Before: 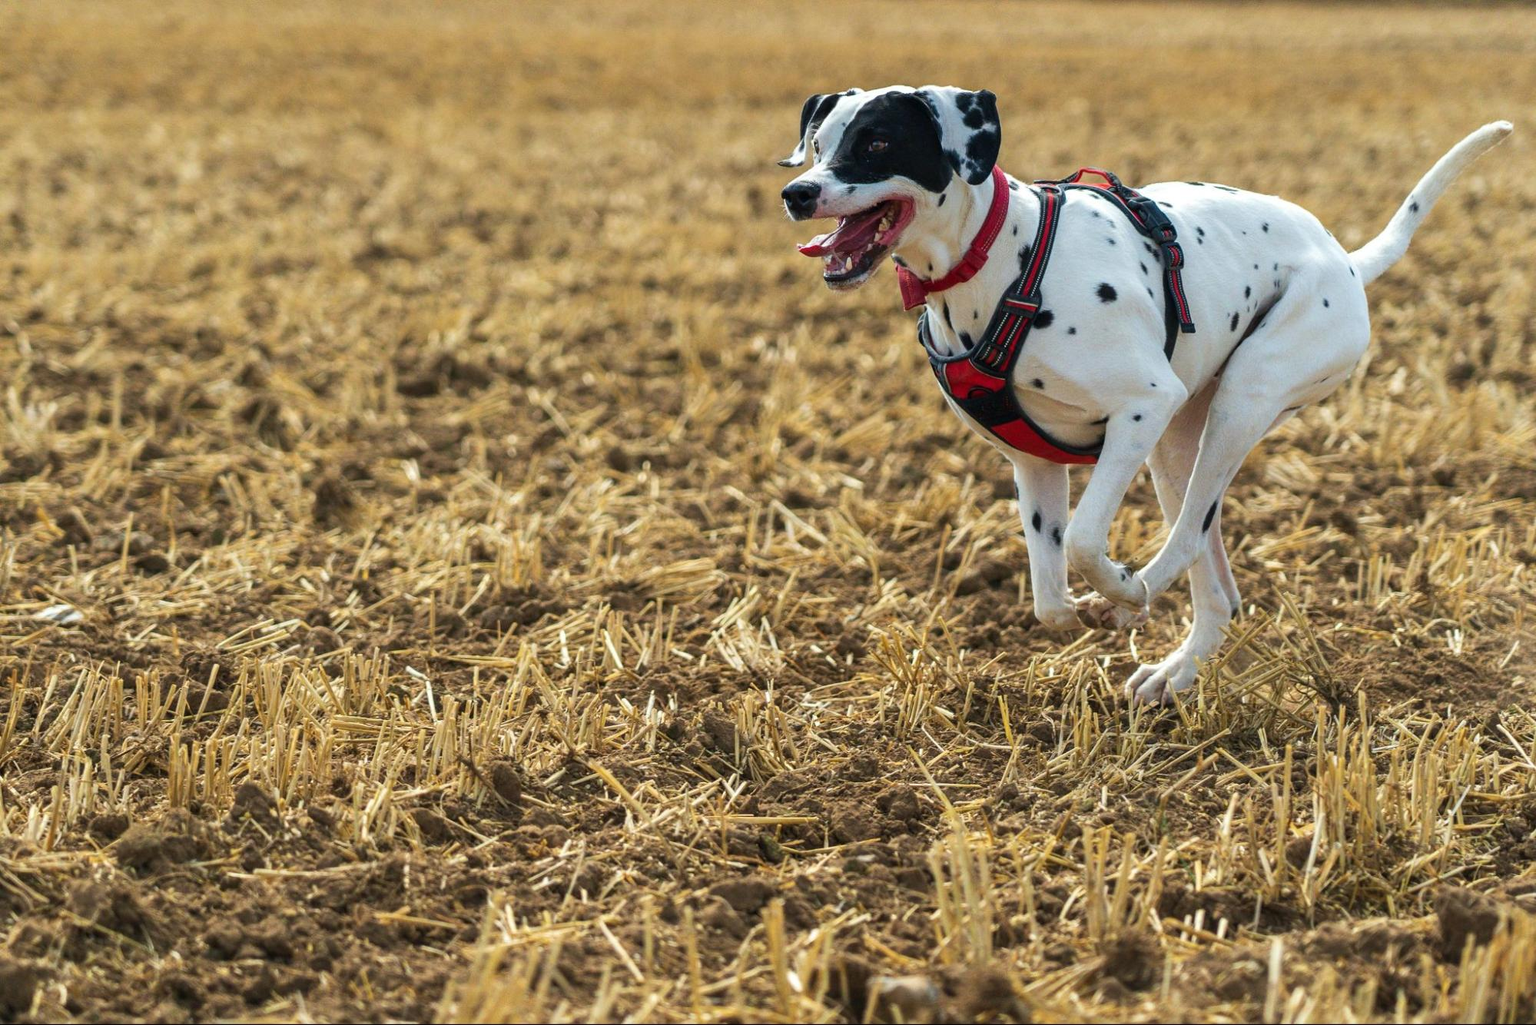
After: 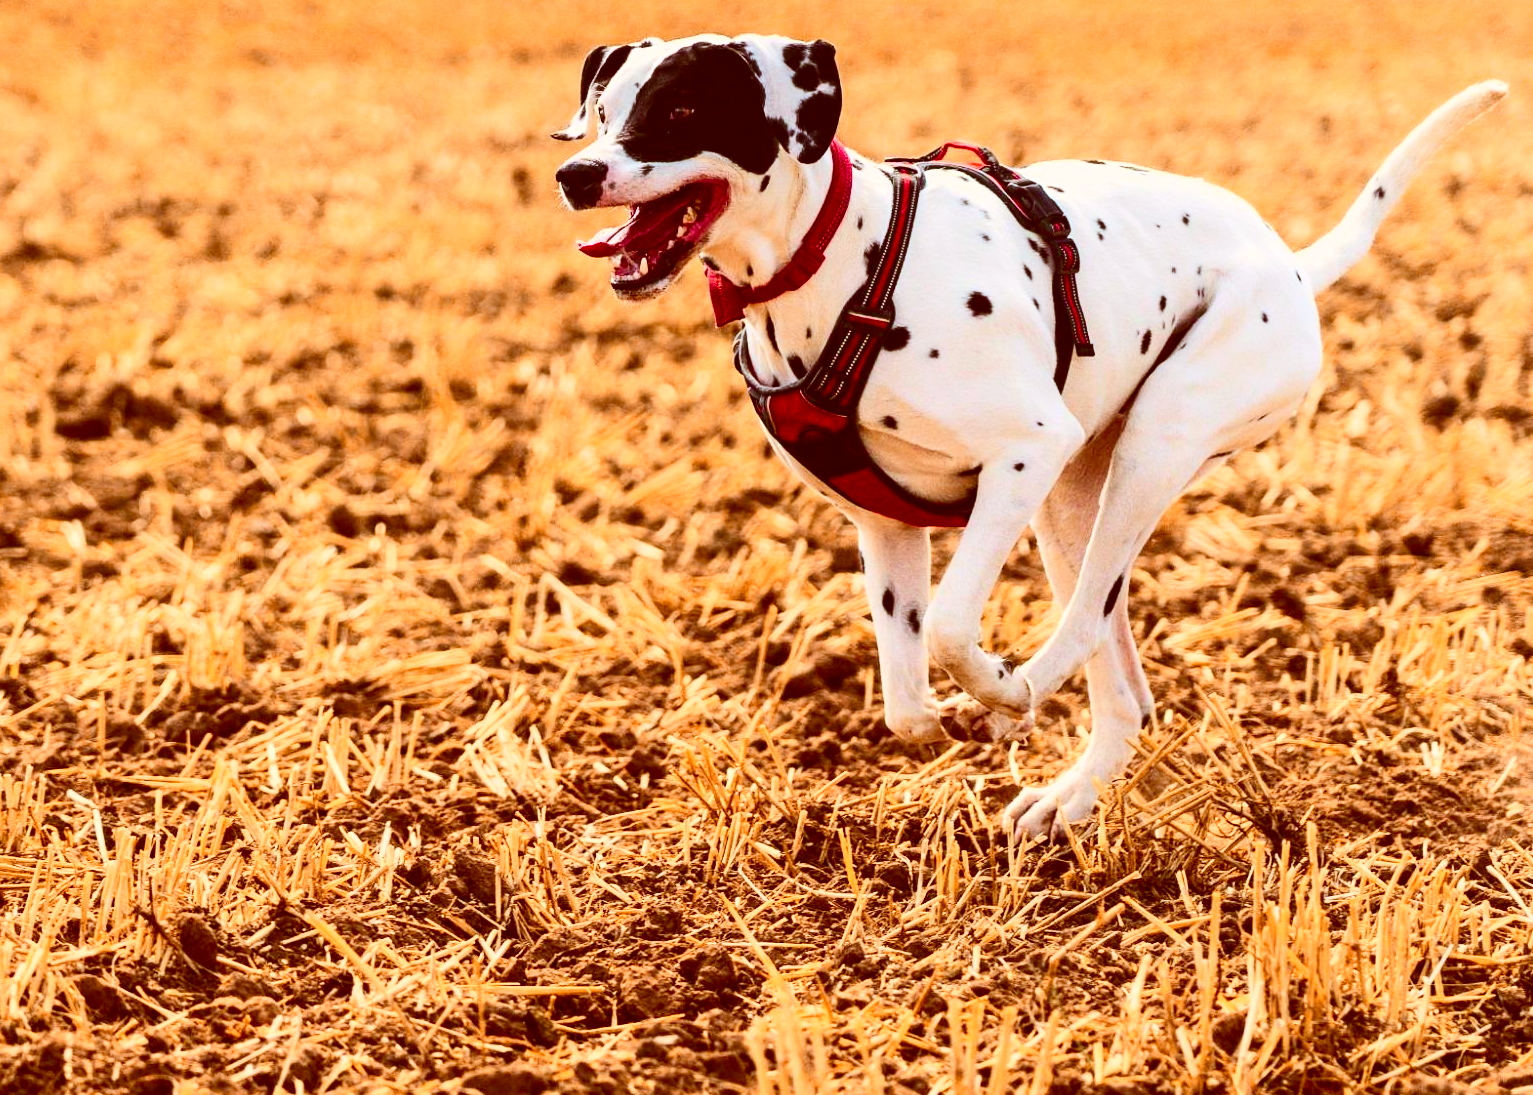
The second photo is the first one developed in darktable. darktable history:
color correction: highlights a* 9.03, highlights b* 8.71, shadows a* 40, shadows b* 40, saturation 0.8
color zones: curves: ch2 [(0, 0.5) (0.143, 0.5) (0.286, 0.416) (0.429, 0.5) (0.571, 0.5) (0.714, 0.5) (0.857, 0.5) (1, 0.5)]
contrast brightness saturation: contrast 0.4, brightness 0.1, saturation 0.21
crop: left 23.095%, top 5.827%, bottom 11.854%
color balance rgb: perceptual saturation grading › global saturation 25%, perceptual brilliance grading › mid-tones 10%, perceptual brilliance grading › shadows 15%, global vibrance 20%
